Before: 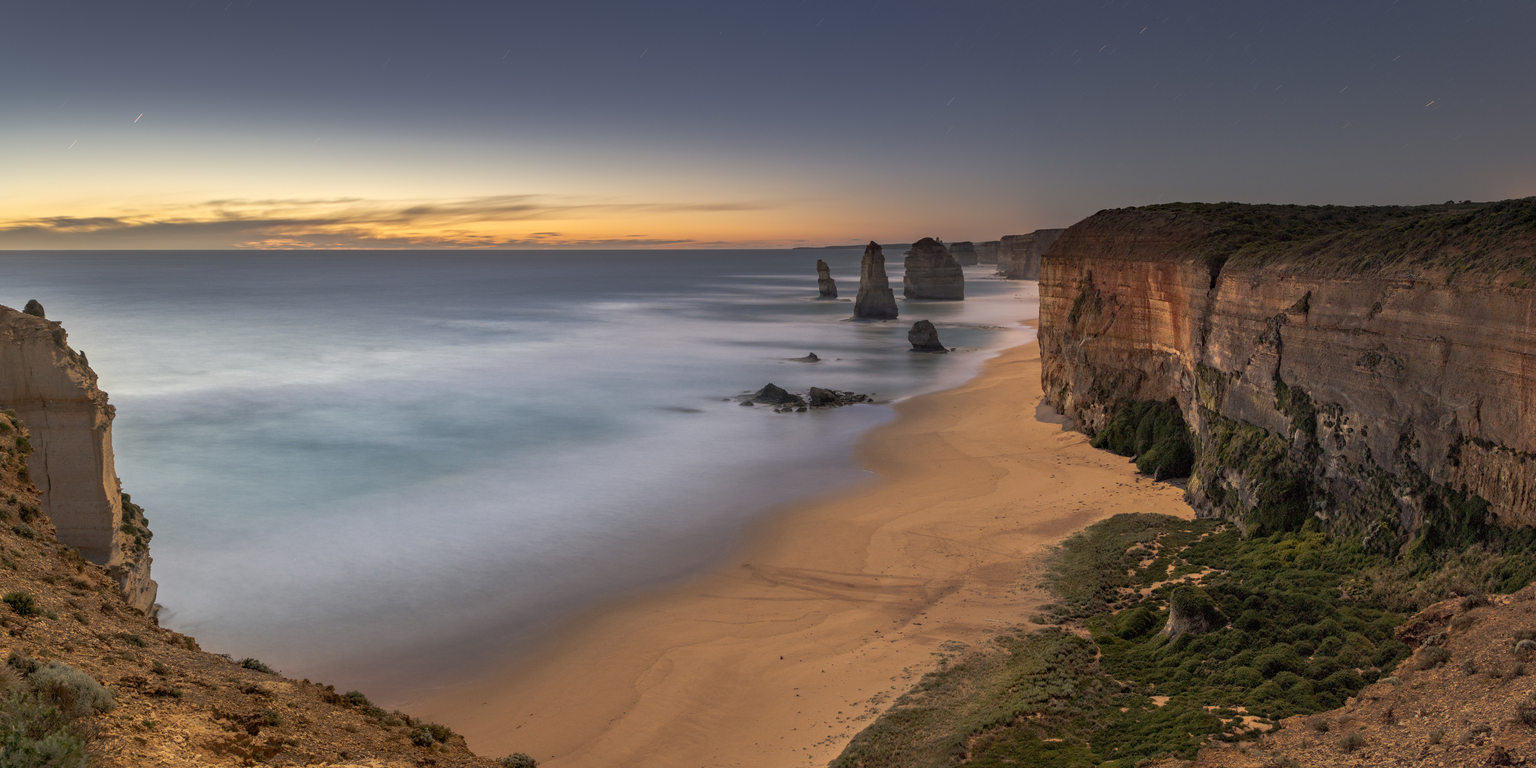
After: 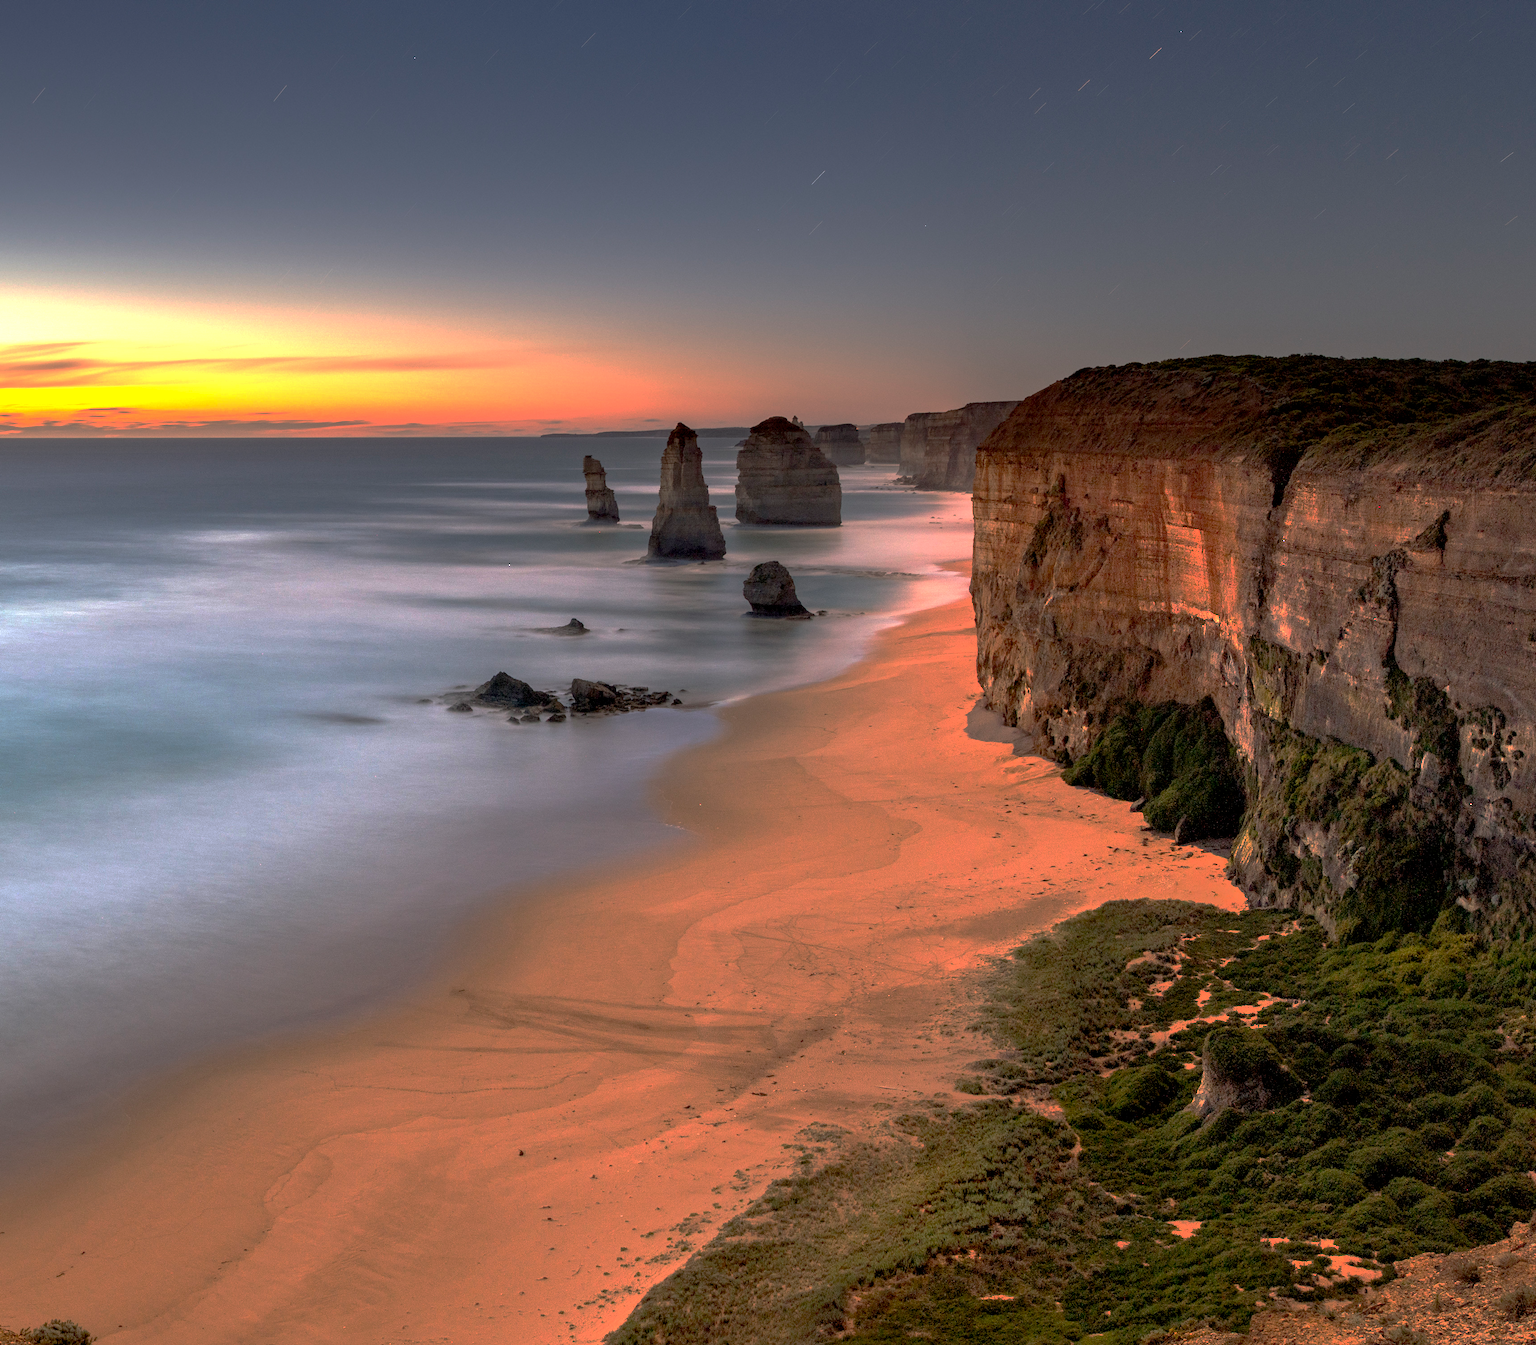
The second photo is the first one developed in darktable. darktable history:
exposure: black level correction 0.008, exposure 0.972 EV, compensate highlight preservation false
base curve: curves: ch0 [(0, 0) (0.826, 0.587) (1, 1)], preserve colors none
crop: left 31.535%, top 0.017%, right 11.43%
